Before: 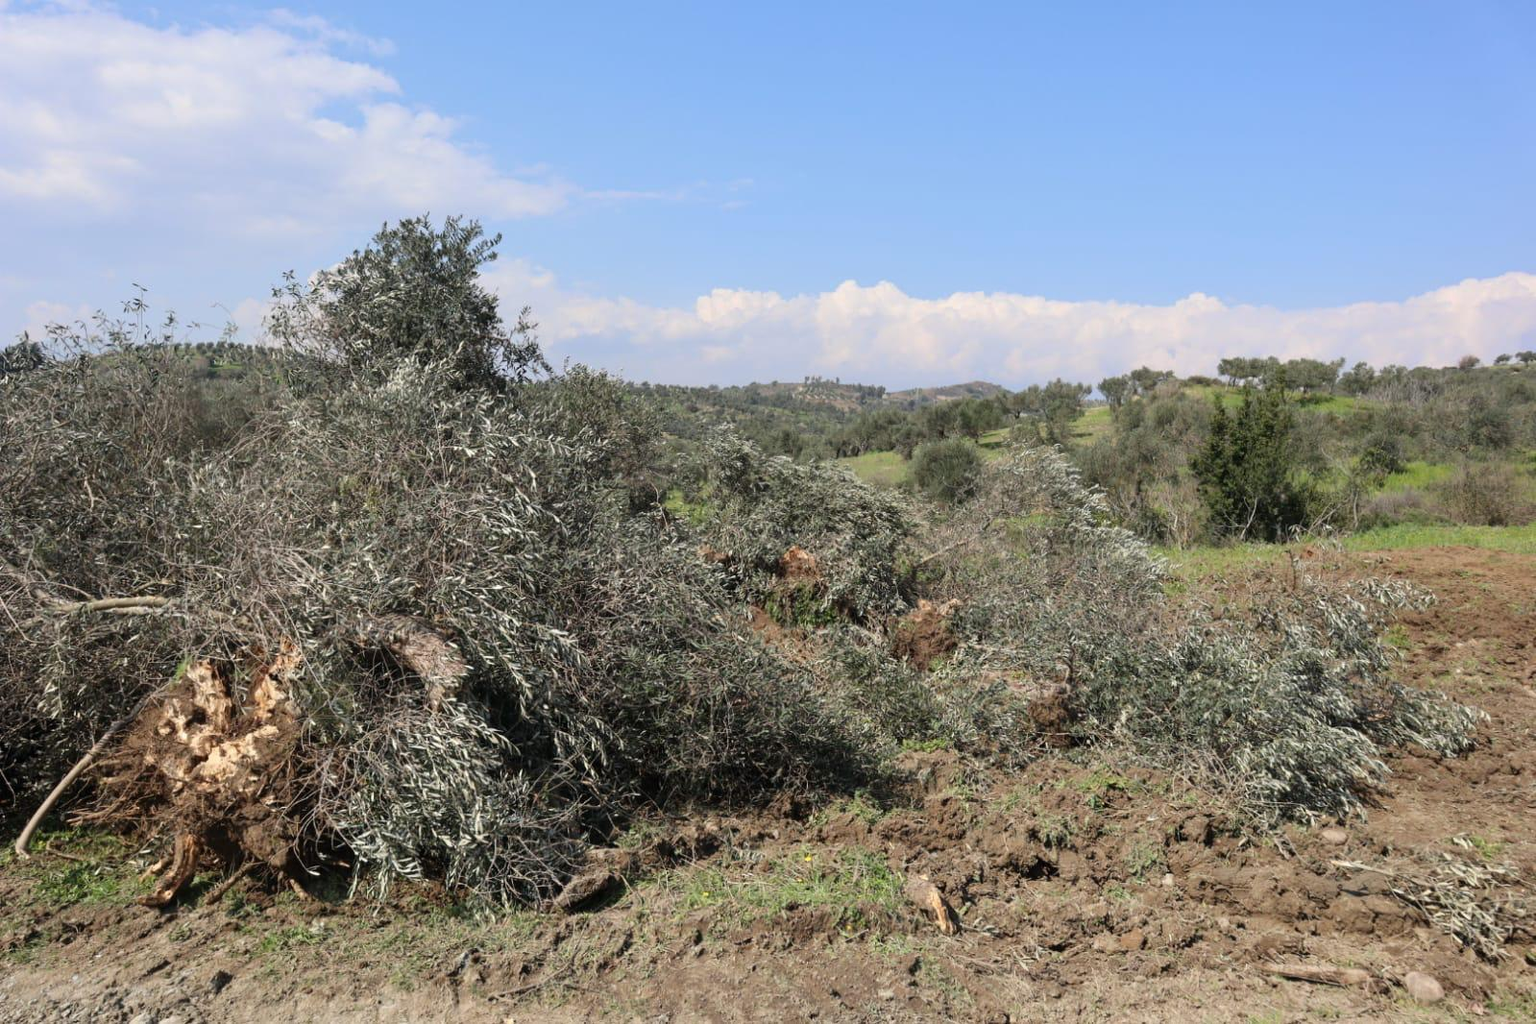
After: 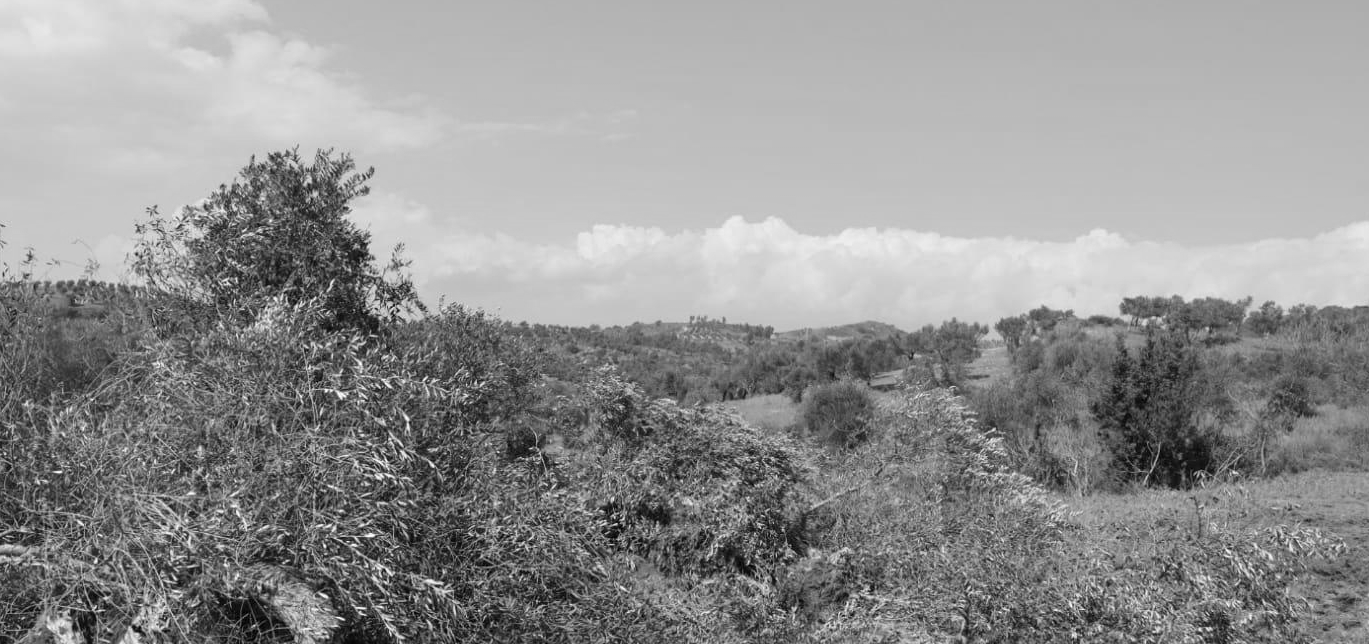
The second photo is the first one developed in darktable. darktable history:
contrast brightness saturation: contrast 0.04, saturation 0.07
monochrome: on, module defaults
crop and rotate: left 9.345%, top 7.22%, right 4.982%, bottom 32.331%
